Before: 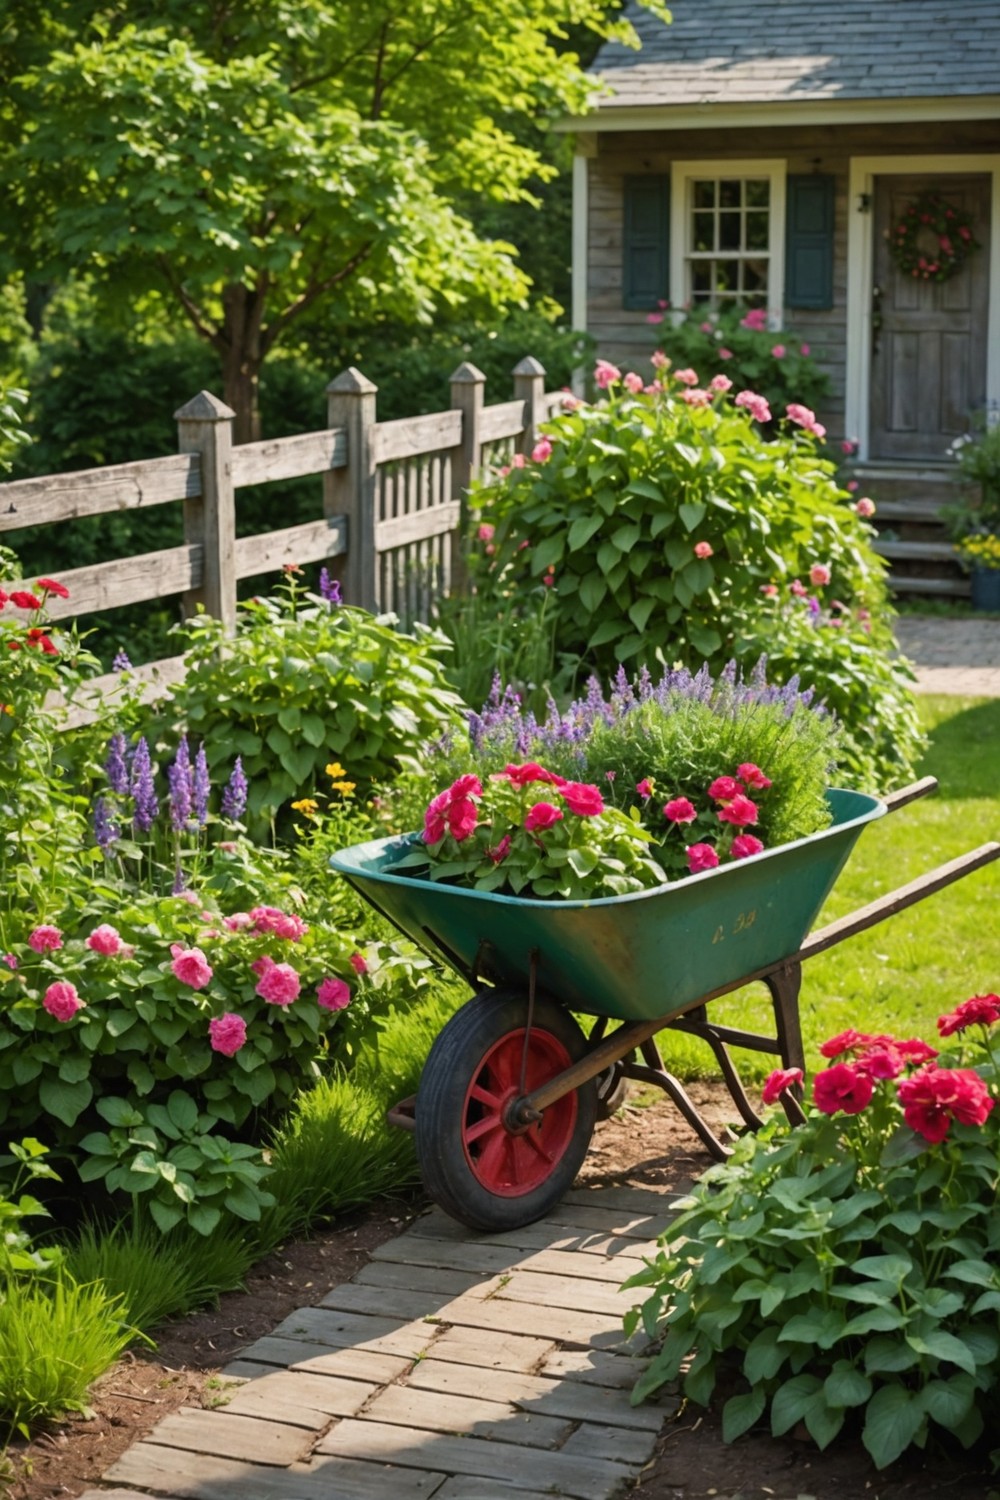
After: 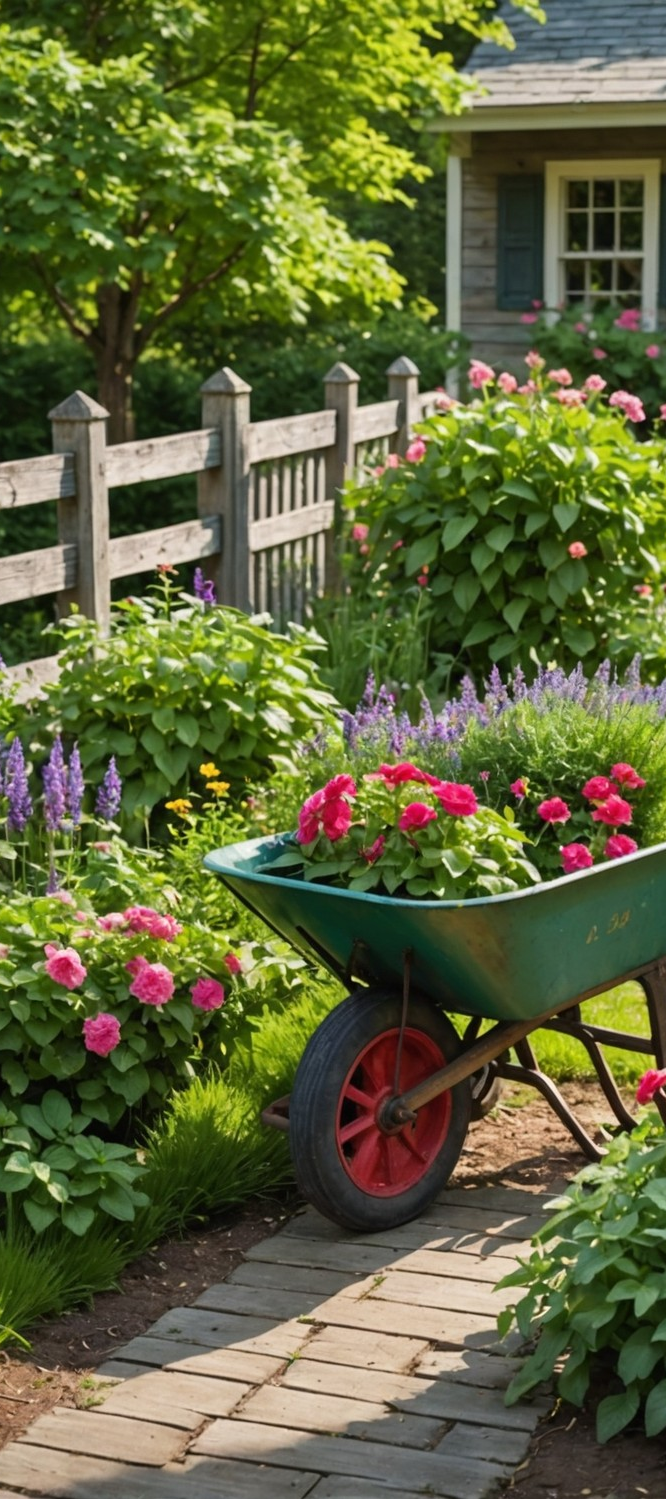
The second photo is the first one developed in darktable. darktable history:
white balance: emerald 1
crop and rotate: left 12.648%, right 20.685%
